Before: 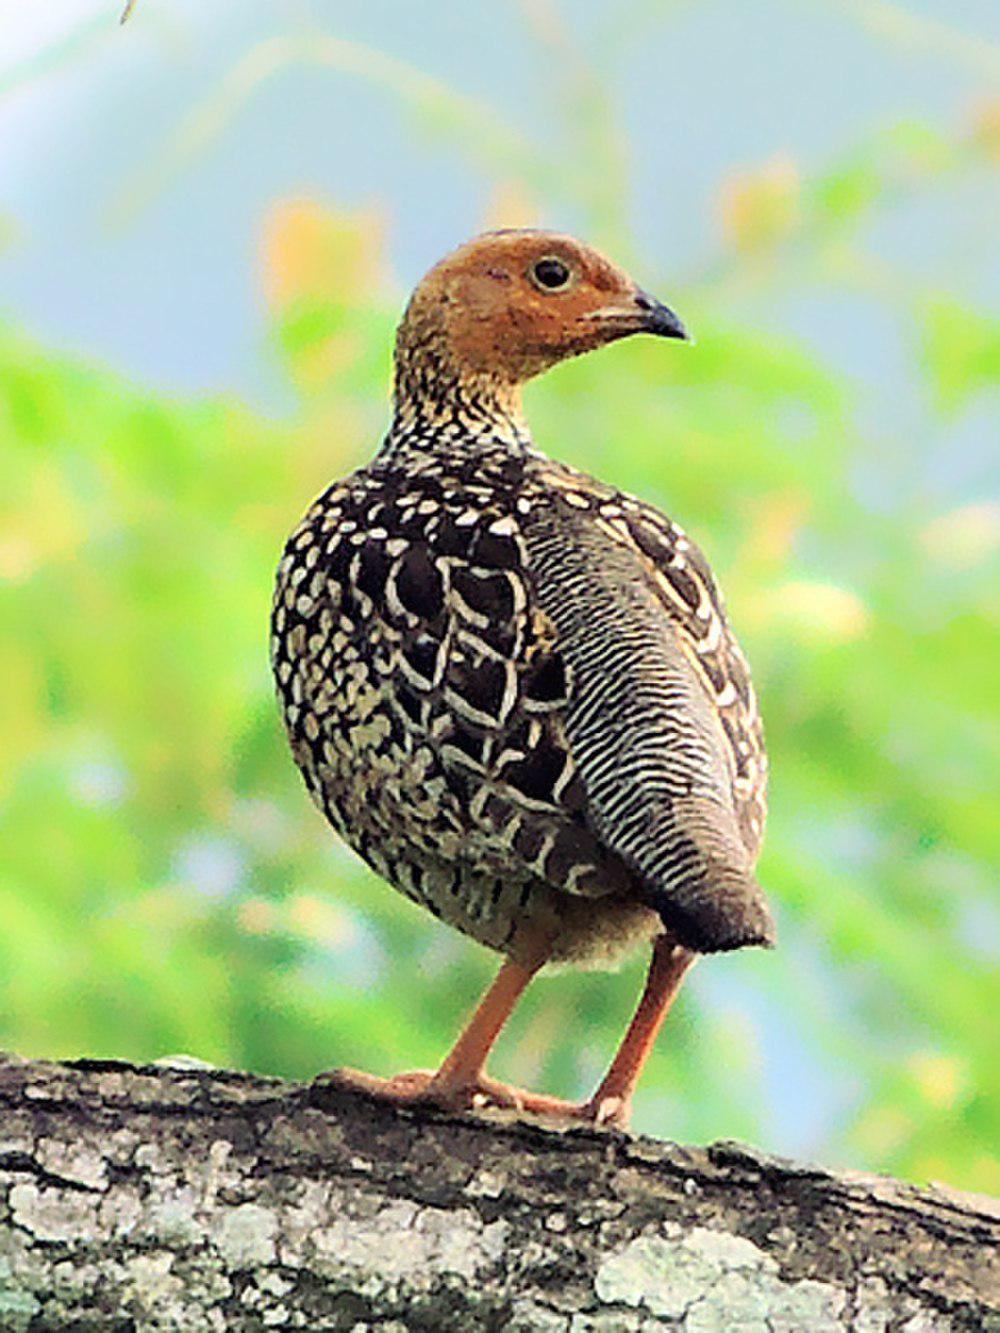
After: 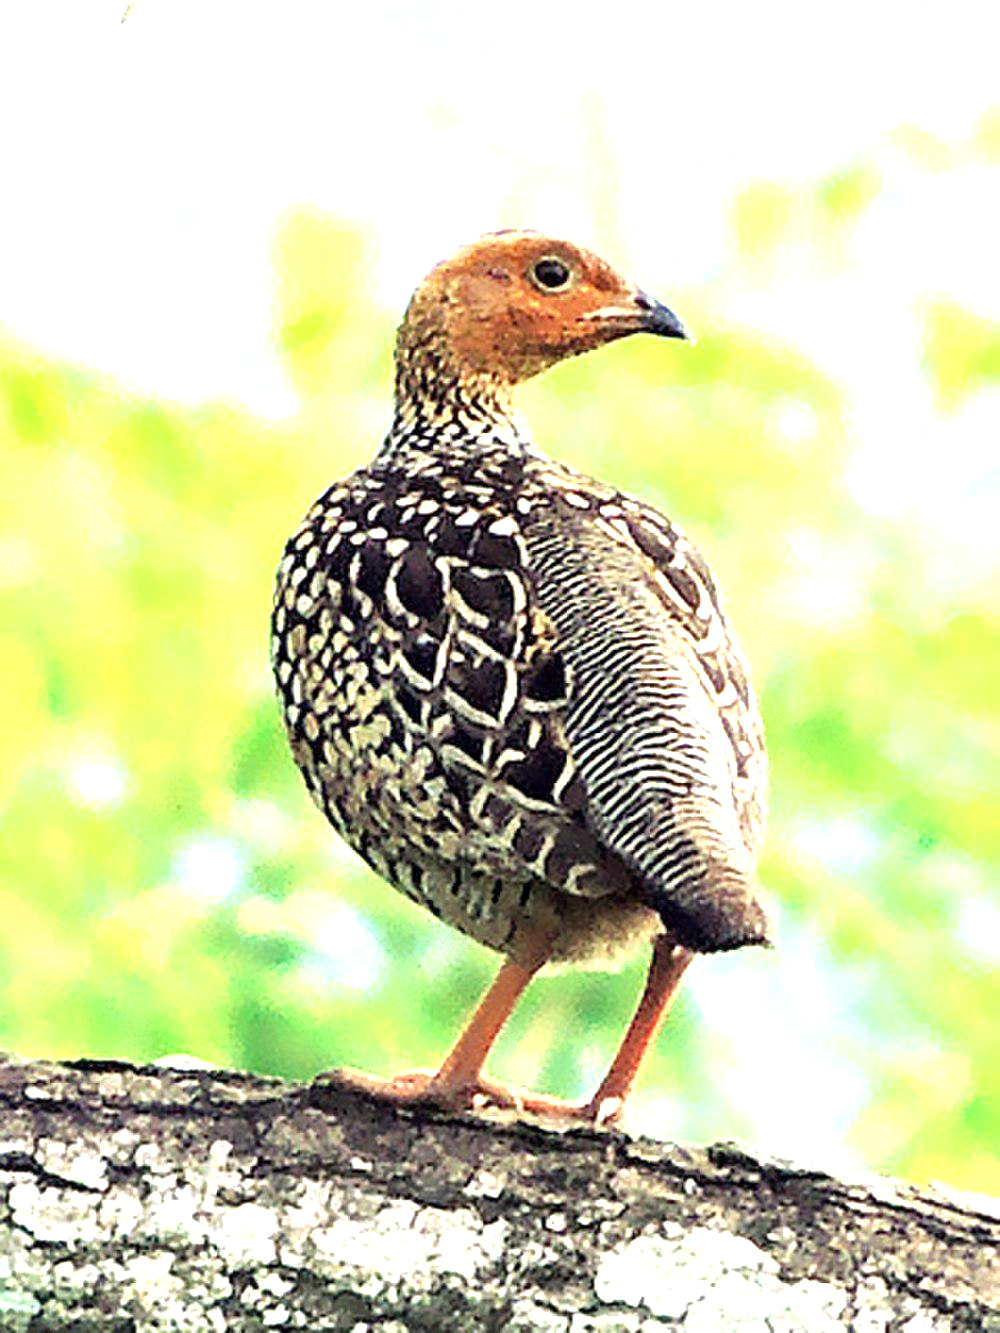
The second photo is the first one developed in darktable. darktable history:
exposure: black level correction 0, exposure 1 EV, compensate highlight preservation false
local contrast: mode bilateral grid, contrast 19, coarseness 50, detail 150%, midtone range 0.2
